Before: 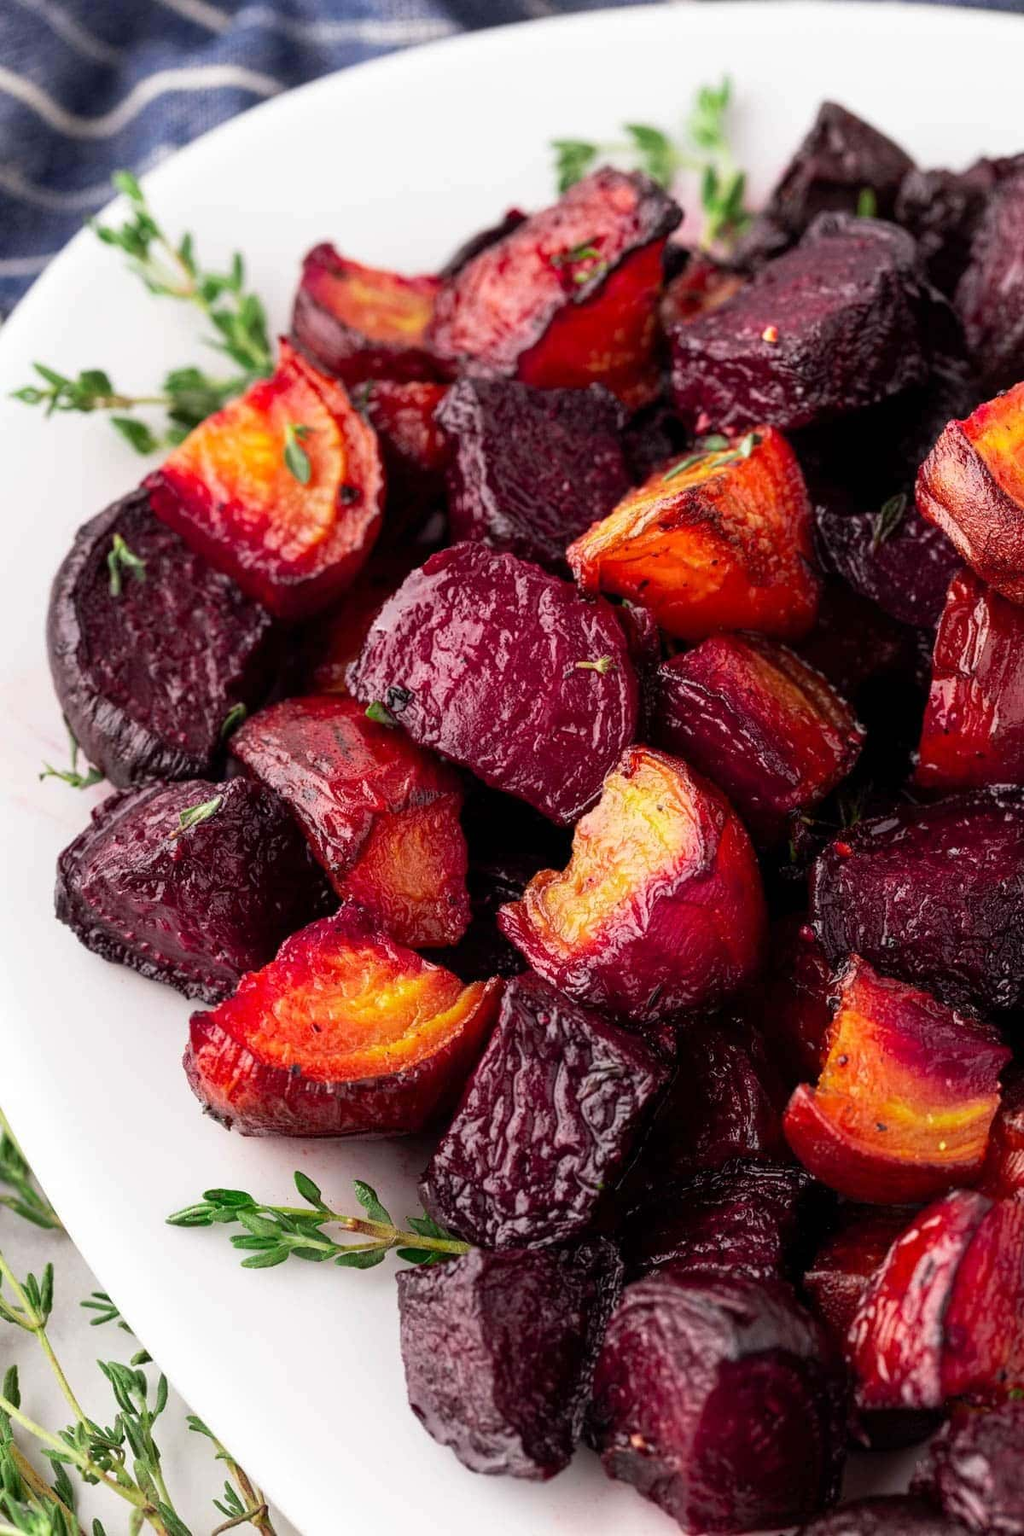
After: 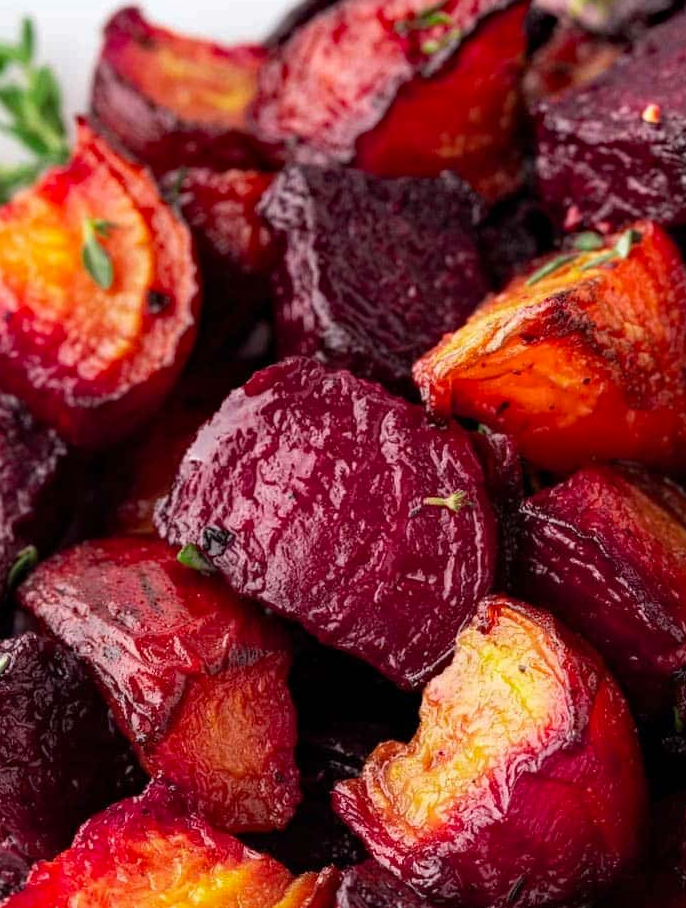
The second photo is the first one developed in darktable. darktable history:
haze removal: compatibility mode true, adaptive false
crop: left 20.932%, top 15.471%, right 21.848%, bottom 34.081%
